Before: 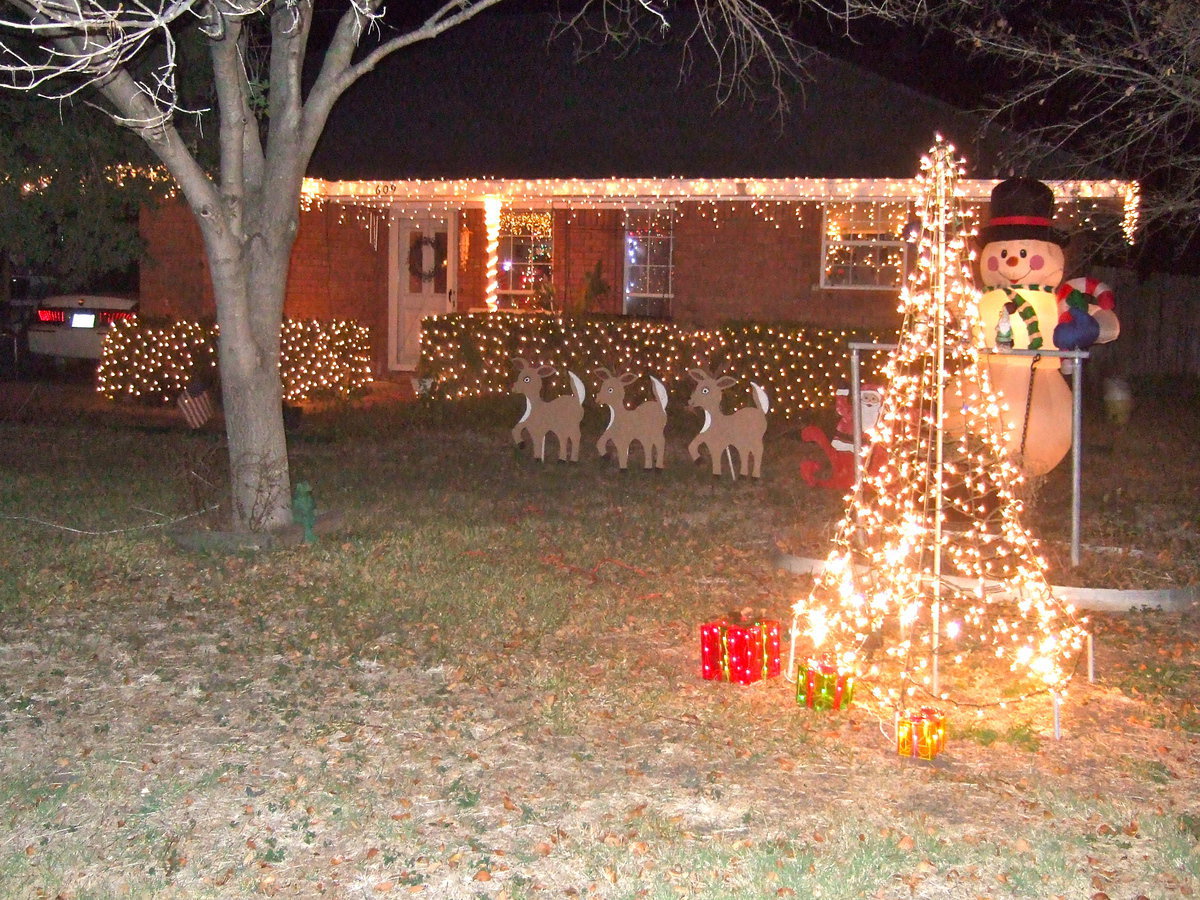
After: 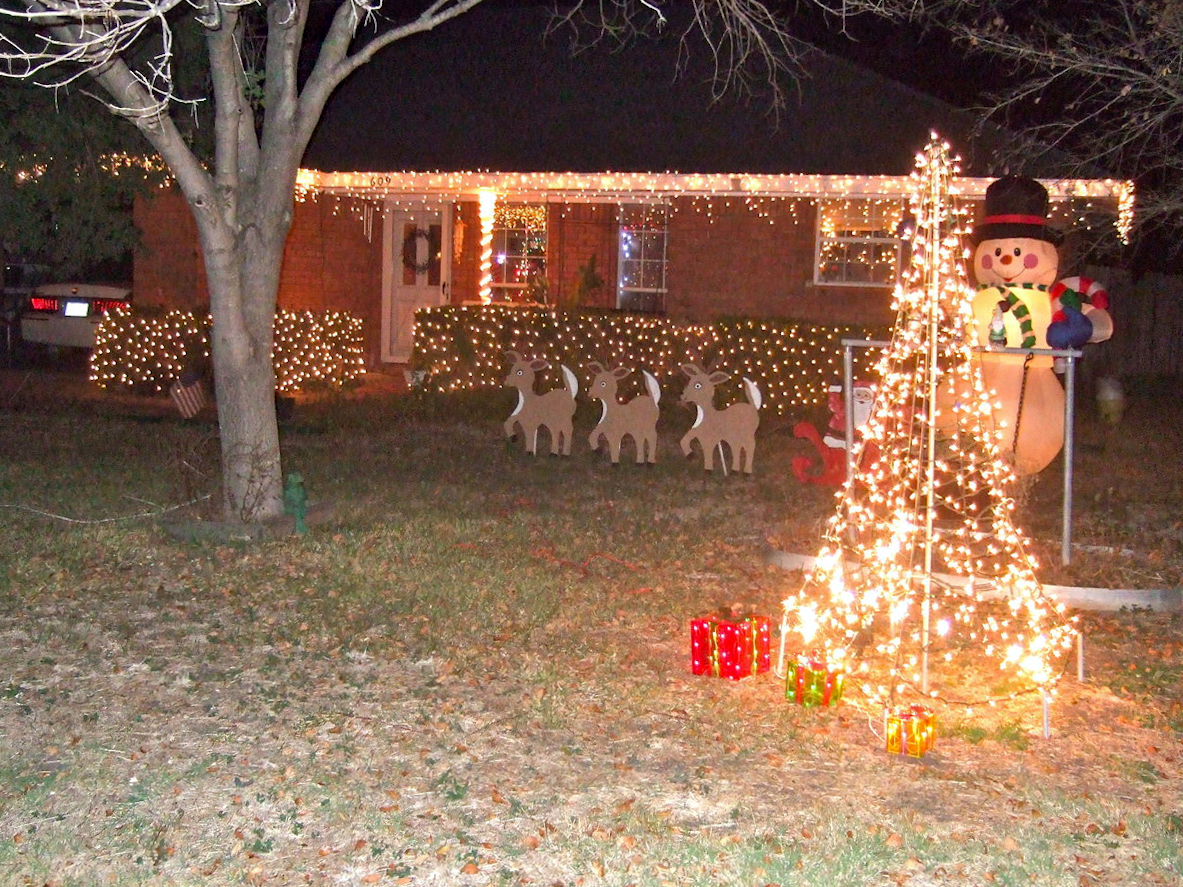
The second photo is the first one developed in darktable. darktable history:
haze removal: compatibility mode true, adaptive false
crop and rotate: angle -0.601°
tone equalizer: edges refinement/feathering 500, mask exposure compensation -1.57 EV, preserve details no
